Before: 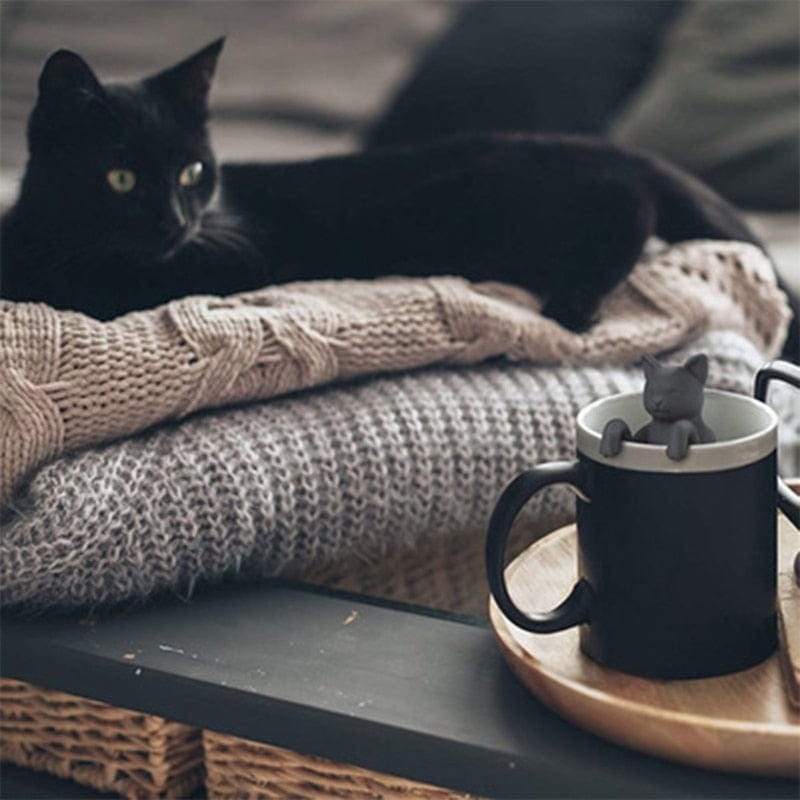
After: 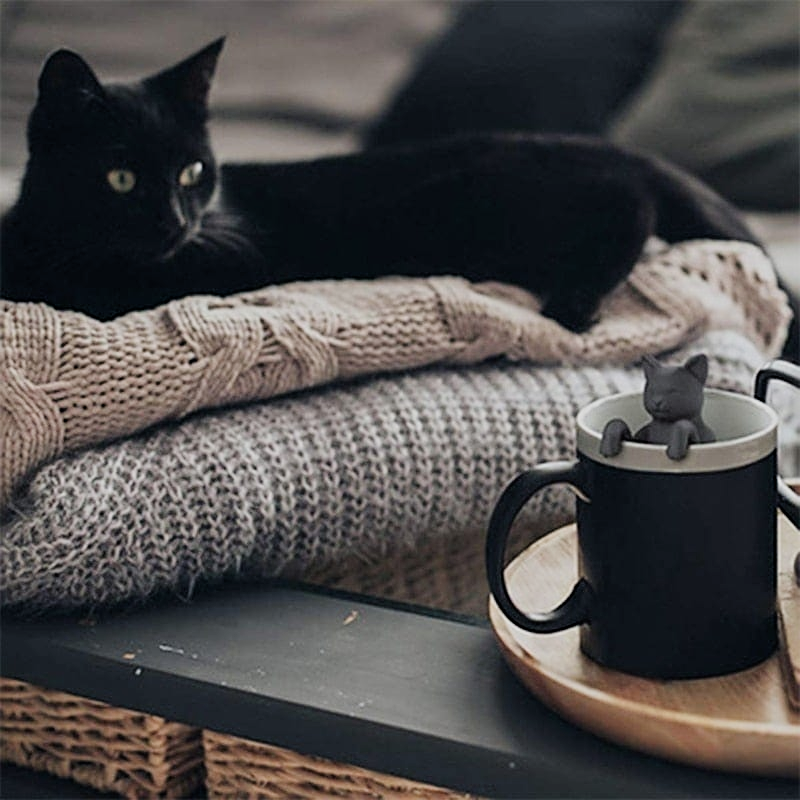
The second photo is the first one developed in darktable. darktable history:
sharpen: on, module defaults
filmic rgb: black relative exposure -7.65 EV, white relative exposure 4.56 EV, hardness 3.61
contrast brightness saturation: contrast 0.082, saturation 0.018
